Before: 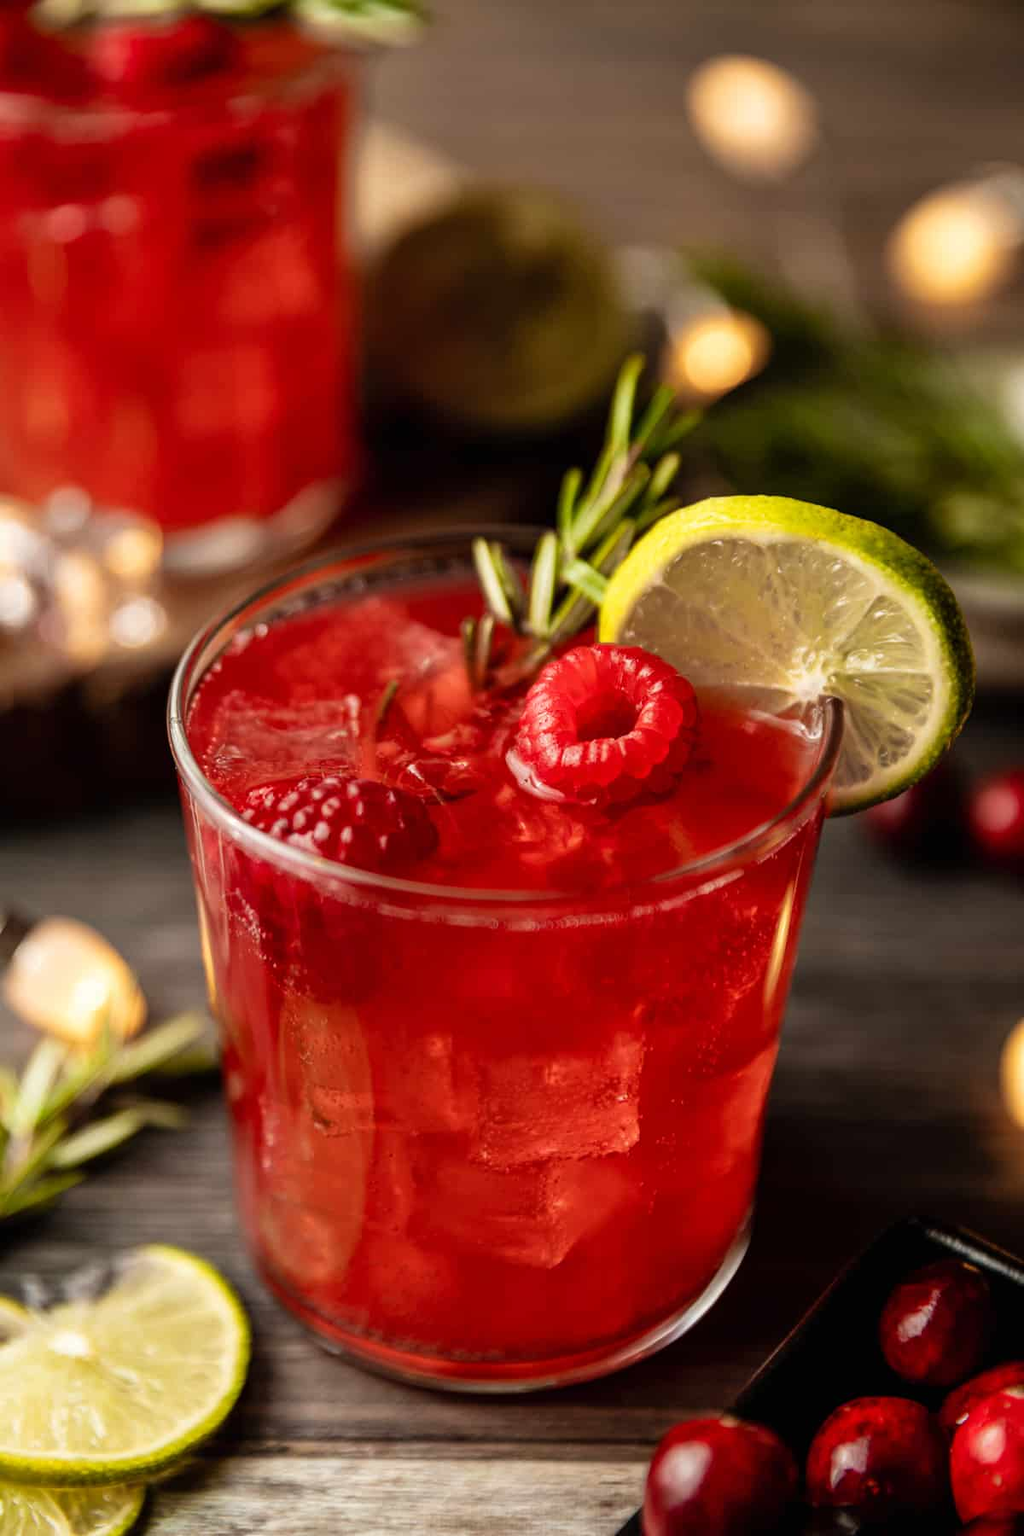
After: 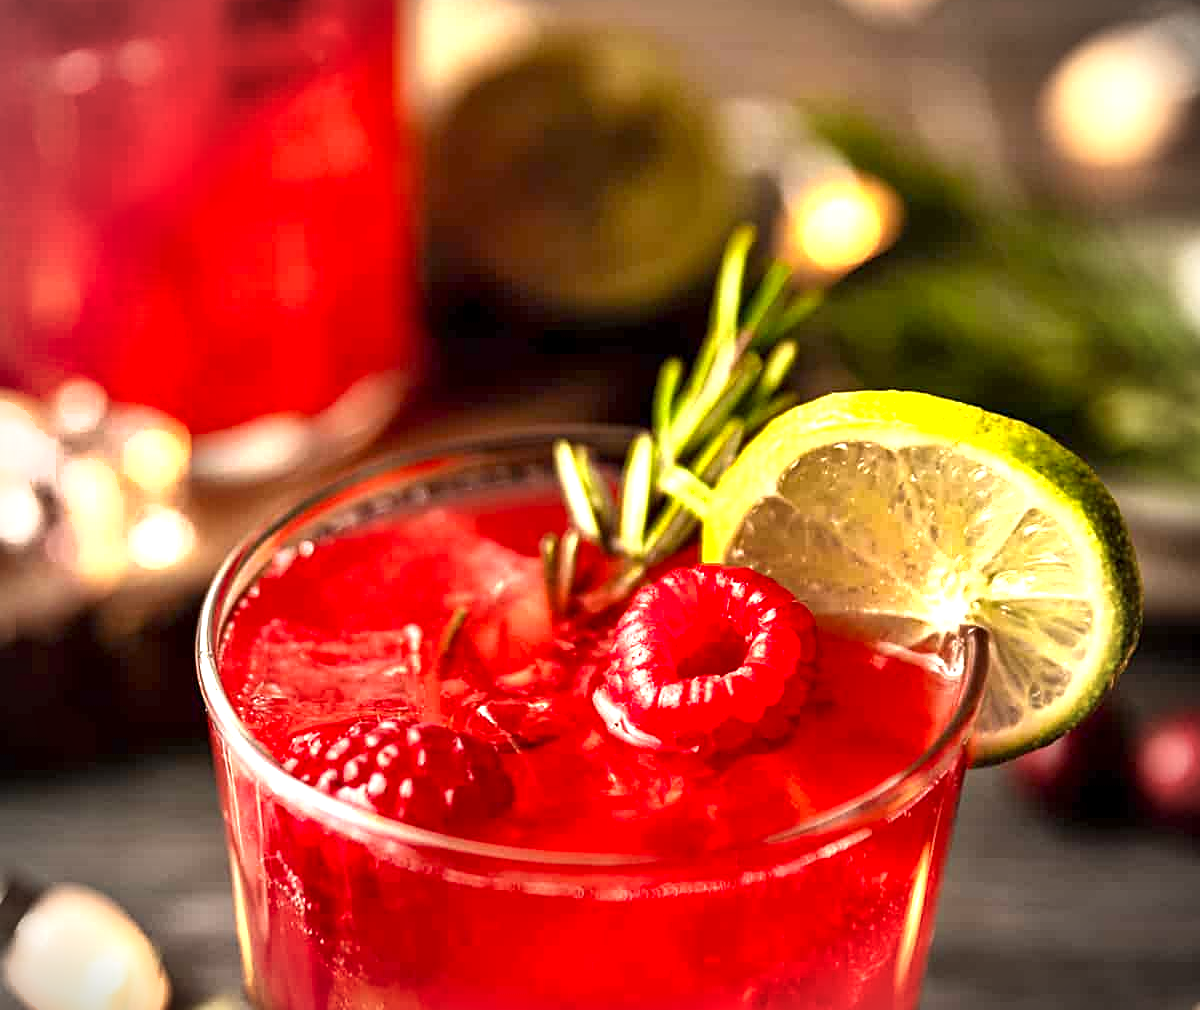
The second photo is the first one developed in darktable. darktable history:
shadows and highlights: white point adjustment -3.64, highlights -63.34, highlights color adjustment 42%, soften with gaussian
exposure: black level correction 0.001, exposure 1.398 EV, compensate exposure bias true, compensate highlight preservation false
vignetting: on, module defaults
crop and rotate: top 10.605%, bottom 33.274%
sharpen: on, module defaults
